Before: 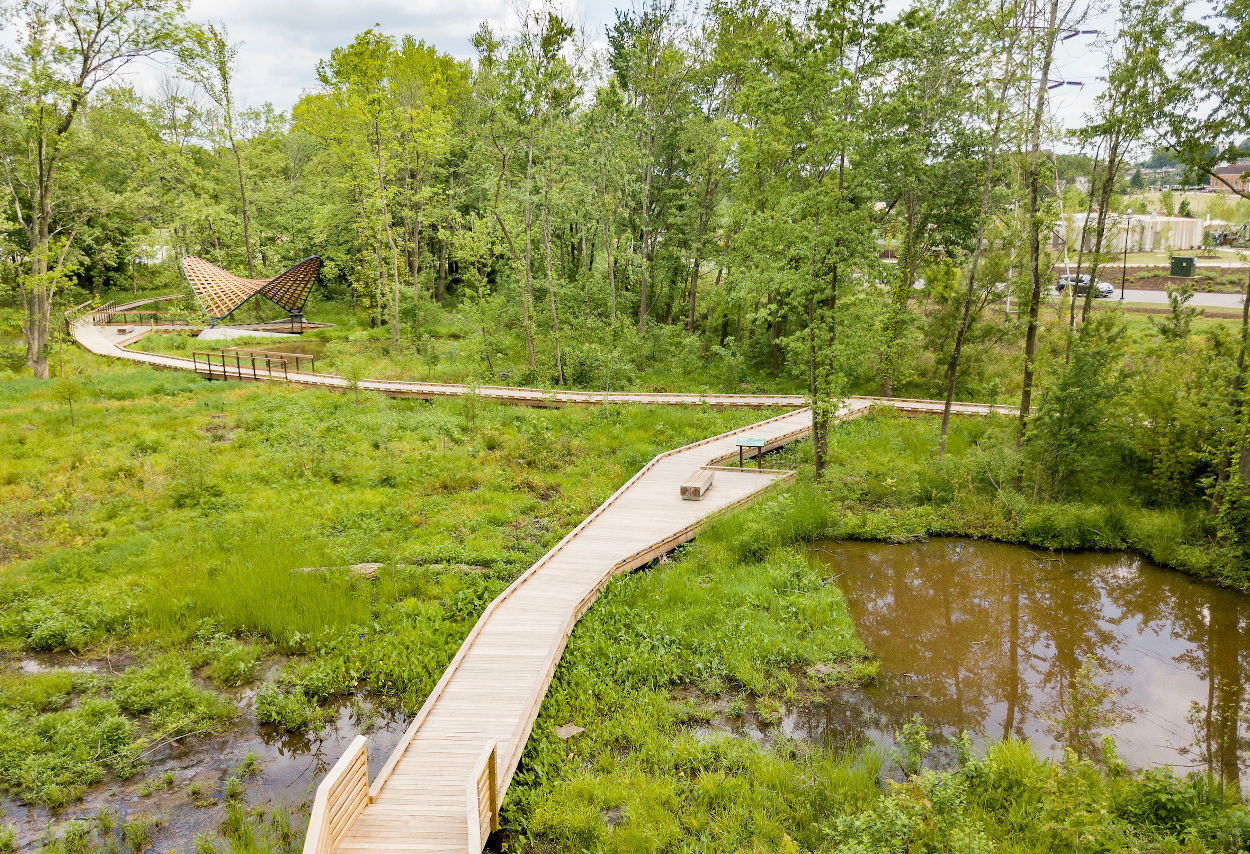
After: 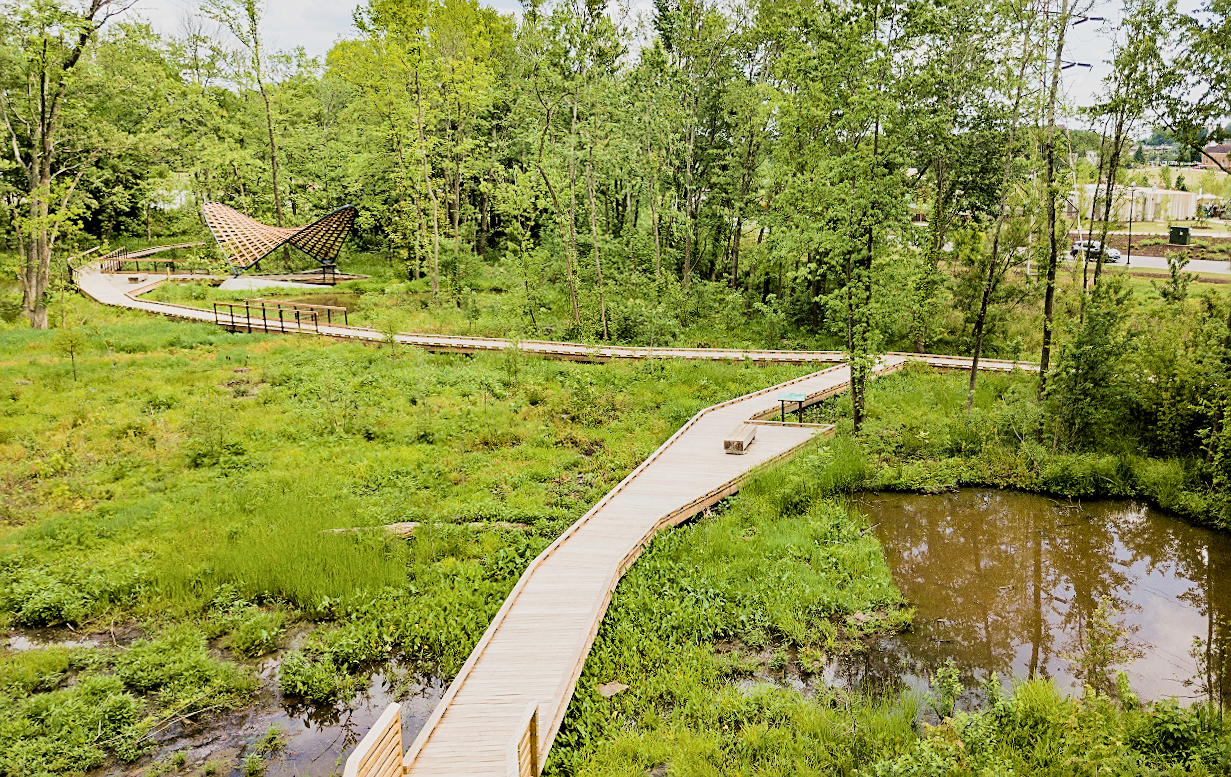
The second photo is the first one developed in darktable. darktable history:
rotate and perspective: rotation -0.013°, lens shift (vertical) -0.027, lens shift (horizontal) 0.178, crop left 0.016, crop right 0.989, crop top 0.082, crop bottom 0.918
sharpen: on, module defaults
filmic rgb: black relative exposure -5 EV, white relative exposure 3.5 EV, hardness 3.19, contrast 1.3, highlights saturation mix -50%
velvia: on, module defaults
